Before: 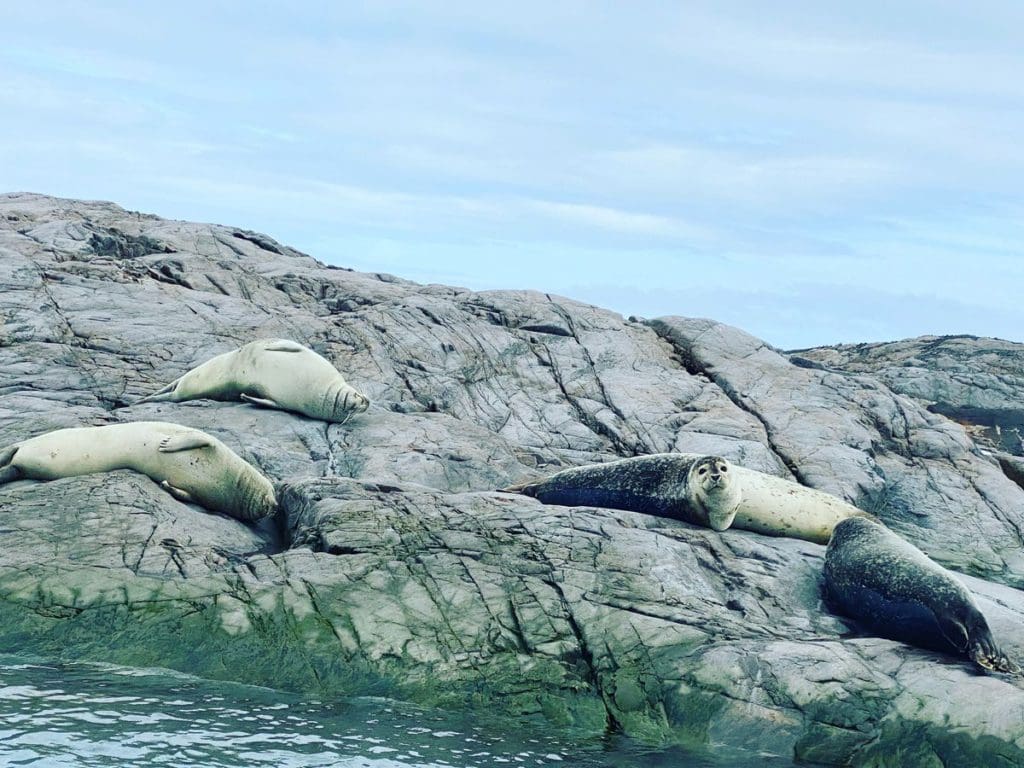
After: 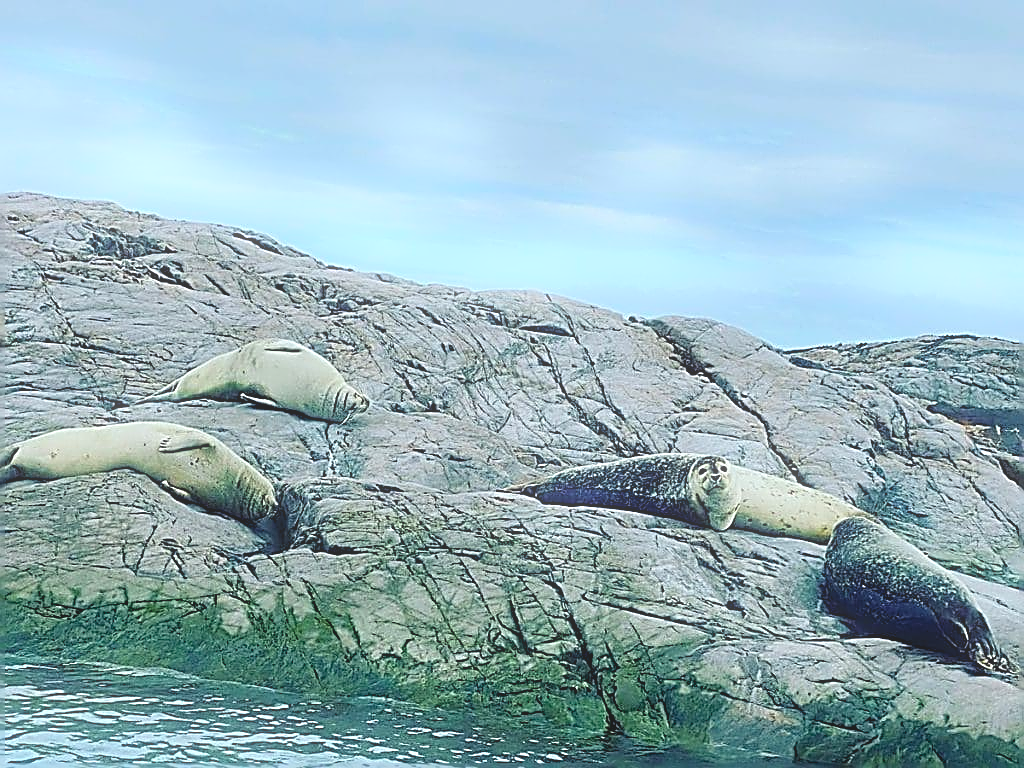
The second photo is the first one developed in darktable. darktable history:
bloom: size 5%, threshold 95%, strength 15%
sharpen: amount 2
color balance rgb: perceptual saturation grading › global saturation 25%, global vibrance 20%
contrast brightness saturation: contrast -0.15, brightness 0.05, saturation -0.12
